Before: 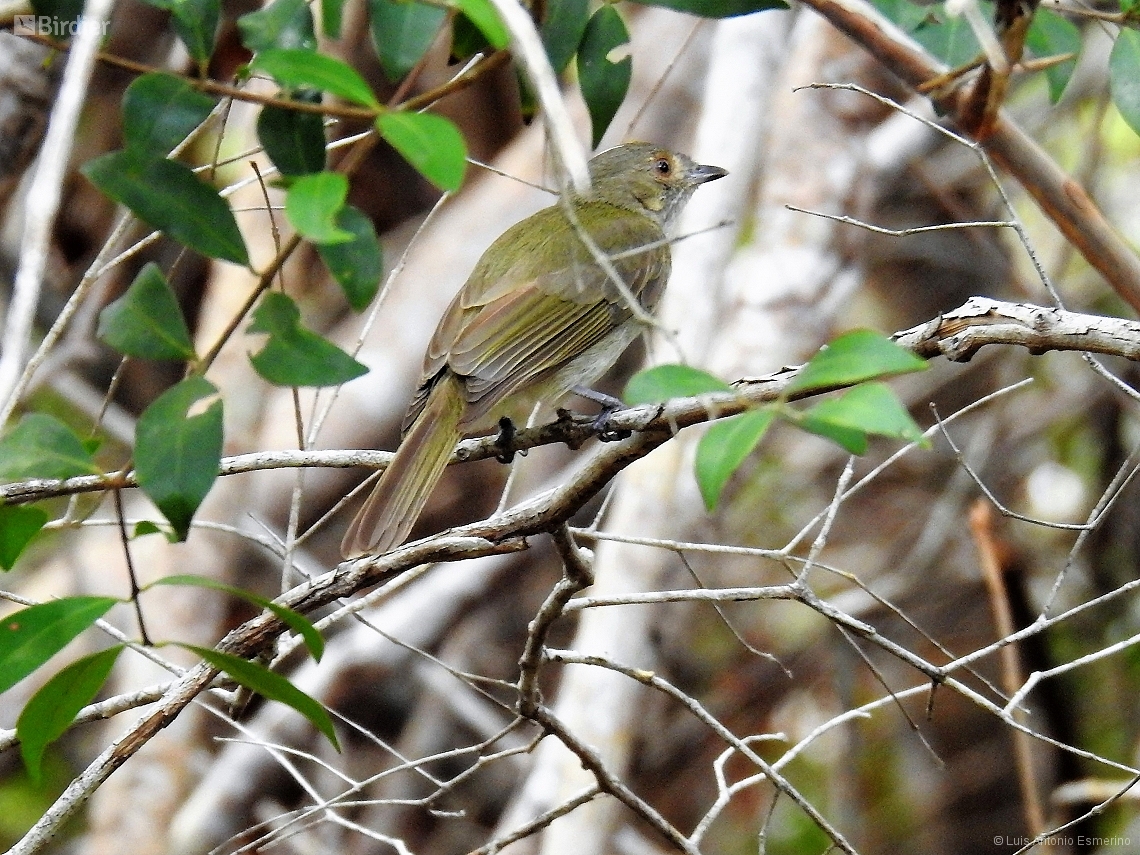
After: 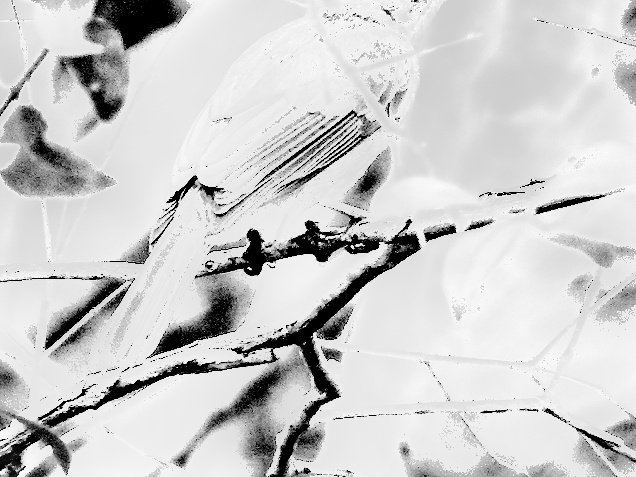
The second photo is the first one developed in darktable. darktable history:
shadows and highlights: soften with gaussian
monochrome: on, module defaults
crop and rotate: left 22.13%, top 22.054%, right 22.026%, bottom 22.102%
contrast brightness saturation: contrast -0.1, saturation -0.1
white balance: red 4.26, blue 1.802
tone equalizer: -8 EV -0.75 EV, -7 EV -0.7 EV, -6 EV -0.6 EV, -5 EV -0.4 EV, -3 EV 0.4 EV, -2 EV 0.6 EV, -1 EV 0.7 EV, +0 EV 0.75 EV, edges refinement/feathering 500, mask exposure compensation -1.57 EV, preserve details no
tone curve: curves: ch0 [(0, 0.023) (0.132, 0.075) (0.251, 0.186) (0.463, 0.461) (0.662, 0.757) (0.854, 0.909) (1, 0.973)]; ch1 [(0, 0) (0.447, 0.411) (0.483, 0.469) (0.498, 0.496) (0.518, 0.514) (0.561, 0.579) (0.604, 0.645) (0.669, 0.73) (0.819, 0.93) (1, 1)]; ch2 [(0, 0) (0.307, 0.315) (0.425, 0.438) (0.483, 0.477) (0.503, 0.503) (0.526, 0.534) (0.567, 0.569) (0.617, 0.674) (0.703, 0.797) (0.985, 0.966)], color space Lab, independent channels
